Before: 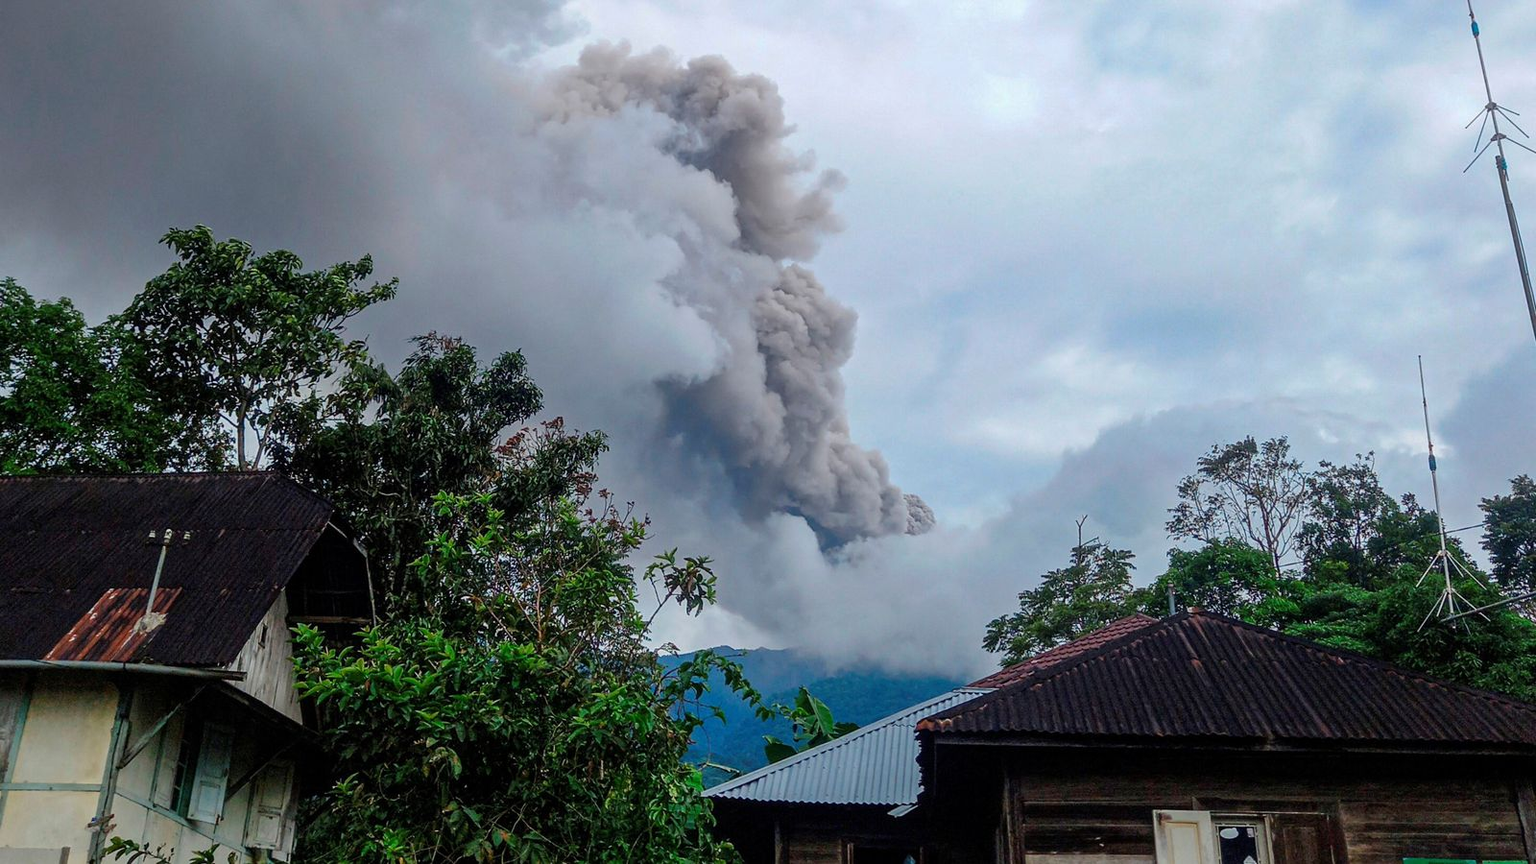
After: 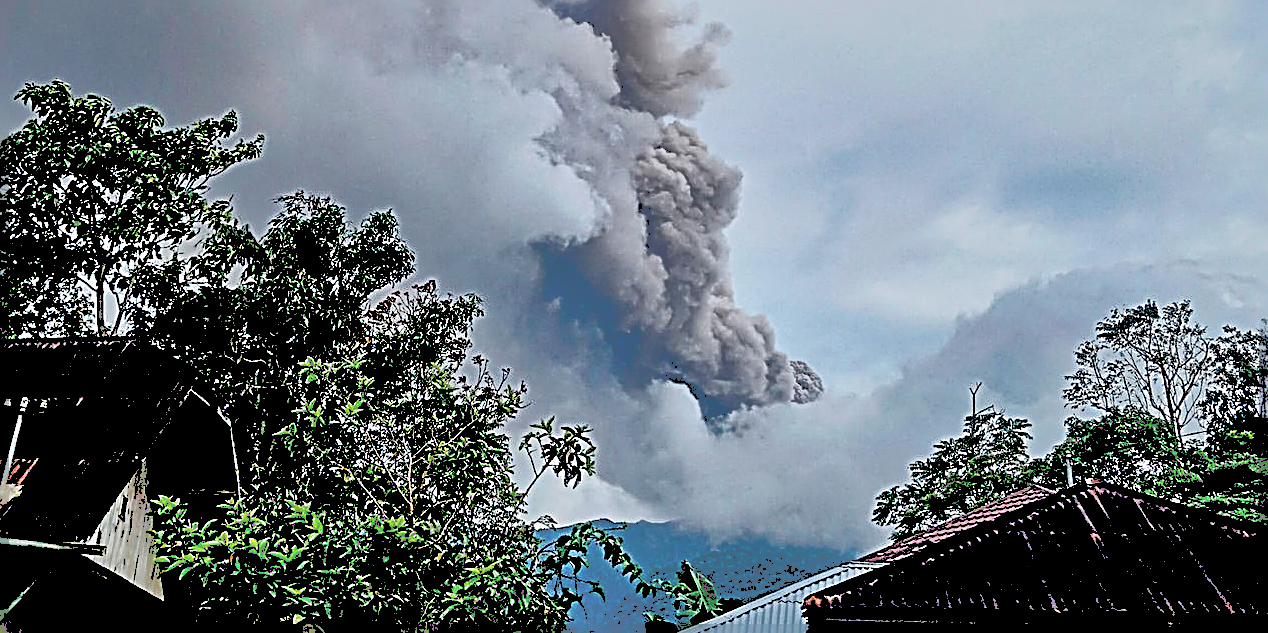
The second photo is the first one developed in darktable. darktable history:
local contrast: mode bilateral grid, contrast 70, coarseness 74, detail 181%, midtone range 0.2
exposure: black level correction 0.058, compensate exposure bias true, compensate highlight preservation false
tone curve: curves: ch0 [(0, 0) (0.003, 0.449) (0.011, 0.449) (0.025, 0.449) (0.044, 0.45) (0.069, 0.453) (0.1, 0.453) (0.136, 0.455) (0.177, 0.458) (0.224, 0.462) (0.277, 0.47) (0.335, 0.491) (0.399, 0.522) (0.468, 0.561) (0.543, 0.619) (0.623, 0.69) (0.709, 0.756) (0.801, 0.802) (0.898, 0.825) (1, 1)], color space Lab, independent channels
crop: left 9.491%, top 17.186%, right 11.239%, bottom 12.375%
filmic rgb: black relative exposure -14.88 EV, white relative exposure 3 EV, target black luminance 0%, hardness 9.27, latitude 98.41%, contrast 0.914, shadows ↔ highlights balance 0.408%, contrast in shadows safe
shadows and highlights: shadows 36.18, highlights -28.02, soften with gaussian
contrast brightness saturation: saturation -0.064
sharpen: radius 3.207, amount 1.743
